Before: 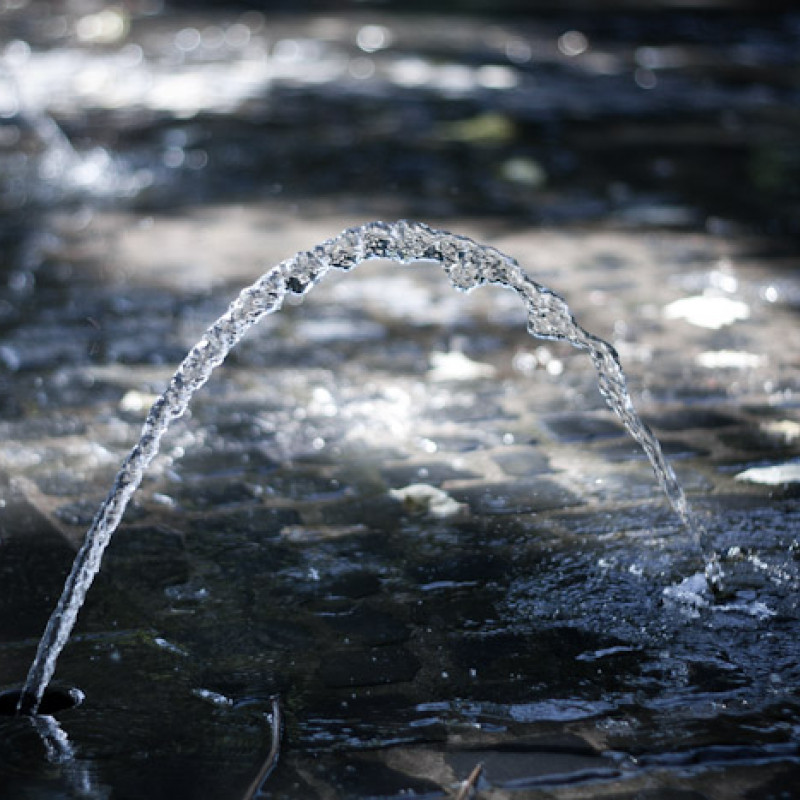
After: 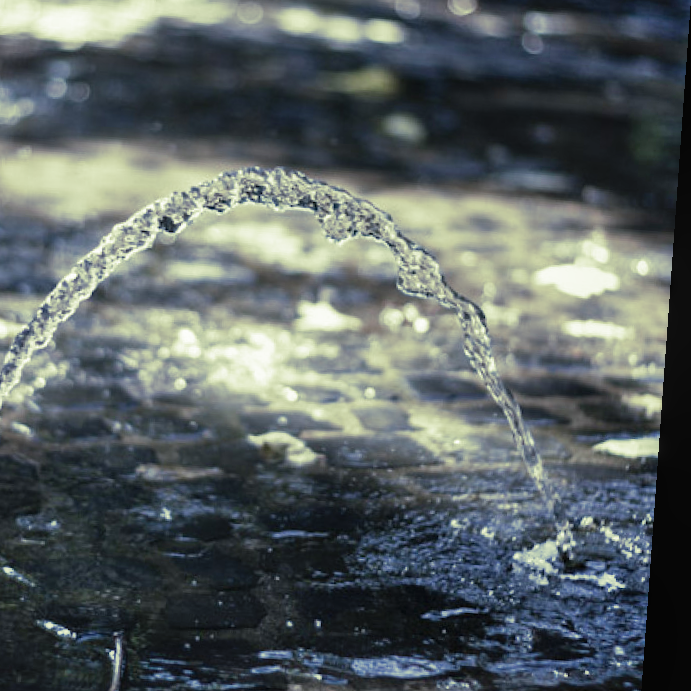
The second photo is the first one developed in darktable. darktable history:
local contrast: detail 110%
rotate and perspective: rotation 4.1°, automatic cropping off
shadows and highlights: soften with gaussian
crop: left 19.159%, top 9.58%, bottom 9.58%
split-toning: shadows › hue 290.82°, shadows › saturation 0.34, highlights › saturation 0.38, balance 0, compress 50%
